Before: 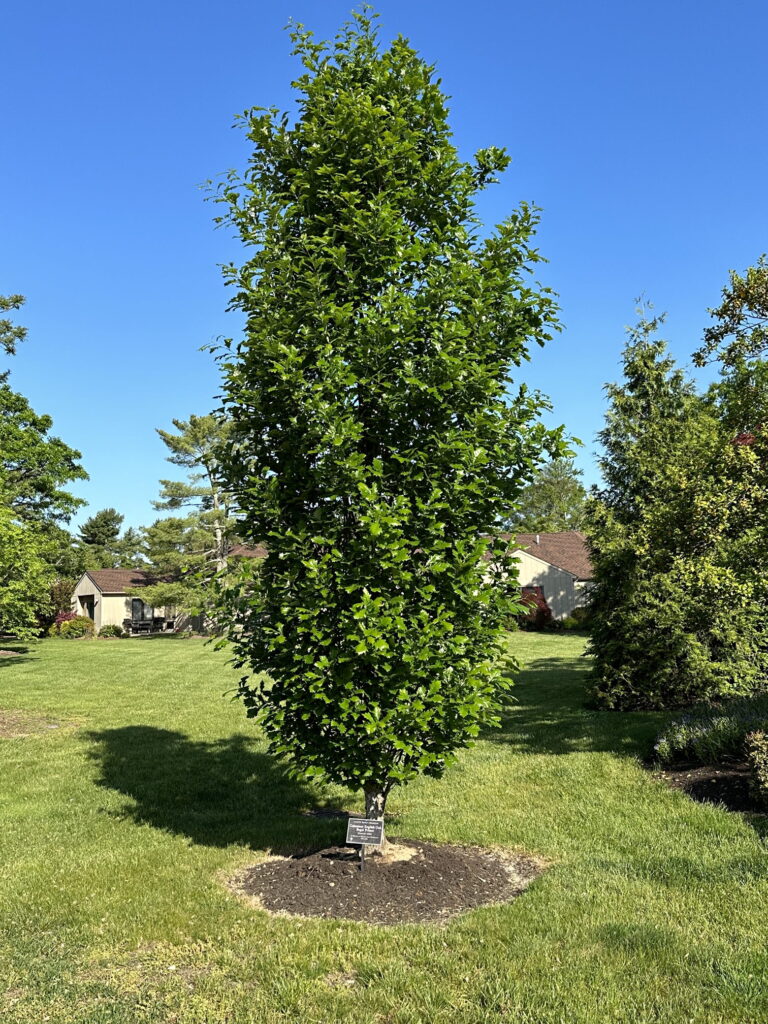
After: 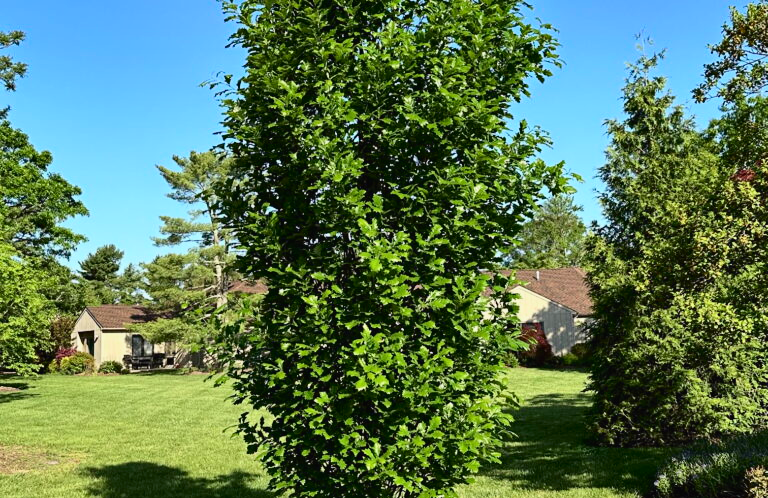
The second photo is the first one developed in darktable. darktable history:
tone curve: curves: ch0 [(0, 0.011) (0.139, 0.106) (0.295, 0.271) (0.499, 0.523) (0.739, 0.782) (0.857, 0.879) (1, 0.967)]; ch1 [(0, 0) (0.291, 0.229) (0.394, 0.365) (0.469, 0.456) (0.495, 0.497) (0.524, 0.53) (0.588, 0.62) (0.725, 0.779) (1, 1)]; ch2 [(0, 0) (0.125, 0.089) (0.35, 0.317) (0.437, 0.42) (0.502, 0.499) (0.537, 0.551) (0.613, 0.636) (1, 1)], color space Lab, independent channels, preserve colors none
shadows and highlights: shadows 58.19, soften with gaussian
color calibration: gray › normalize channels true, illuminant same as pipeline (D50), adaptation XYZ, x 0.346, y 0.358, temperature 5005.83 K, gamut compression 0.005
crop and rotate: top 25.832%, bottom 25.478%
